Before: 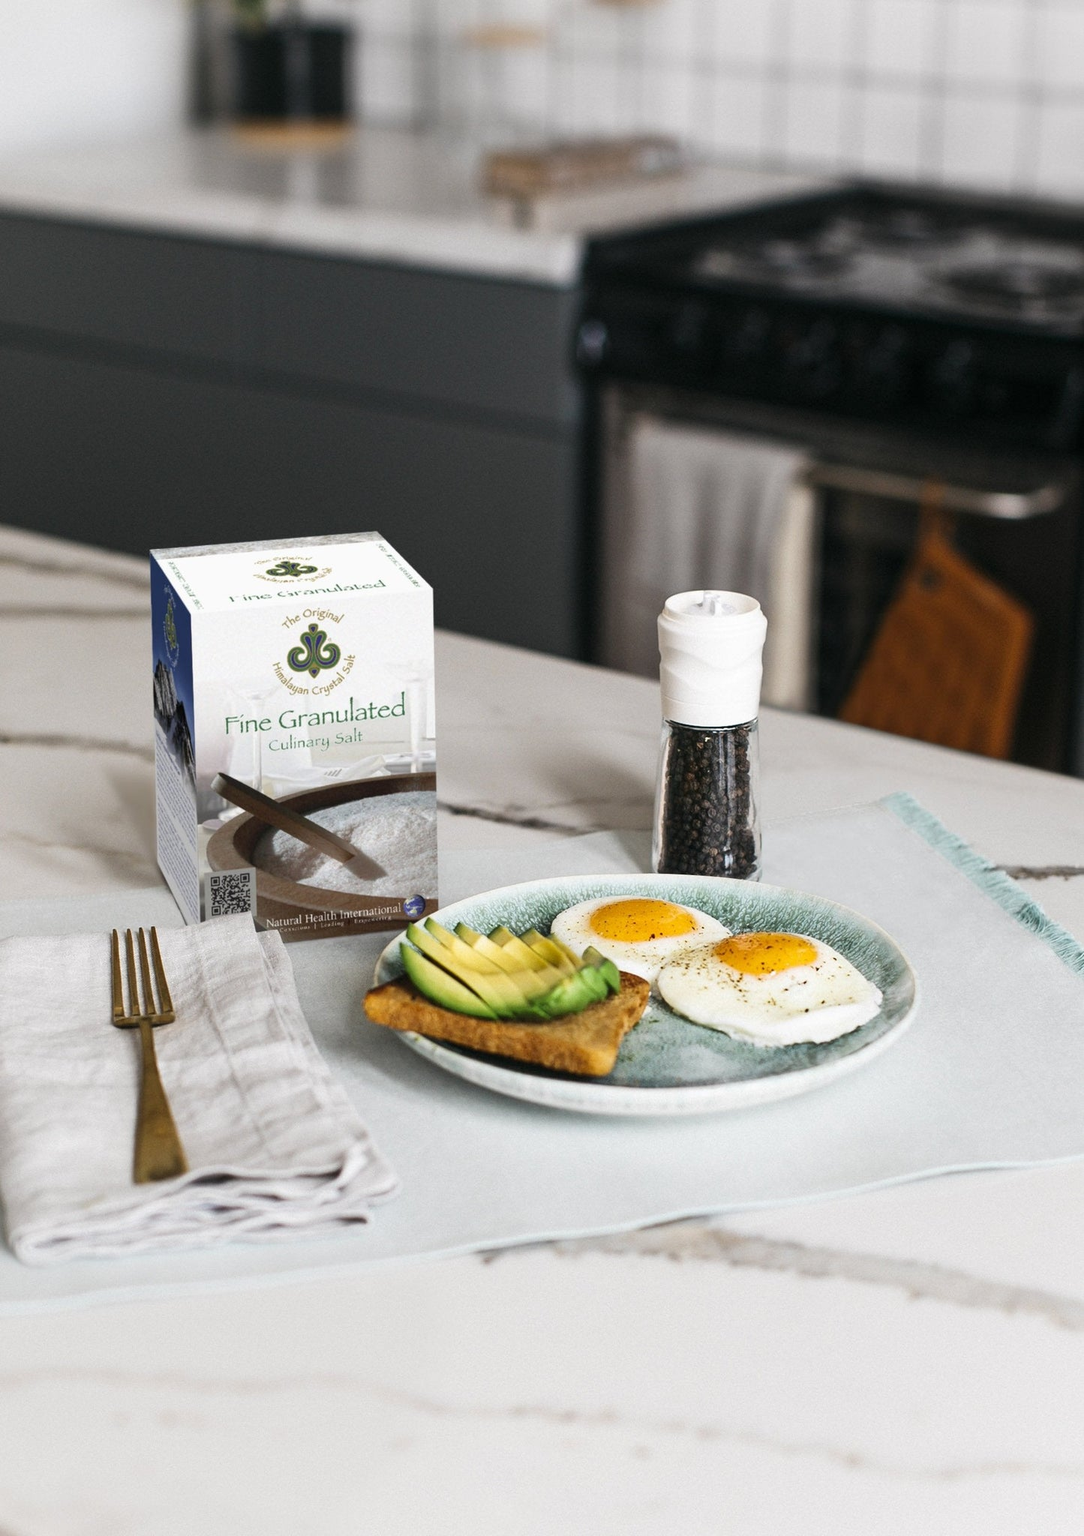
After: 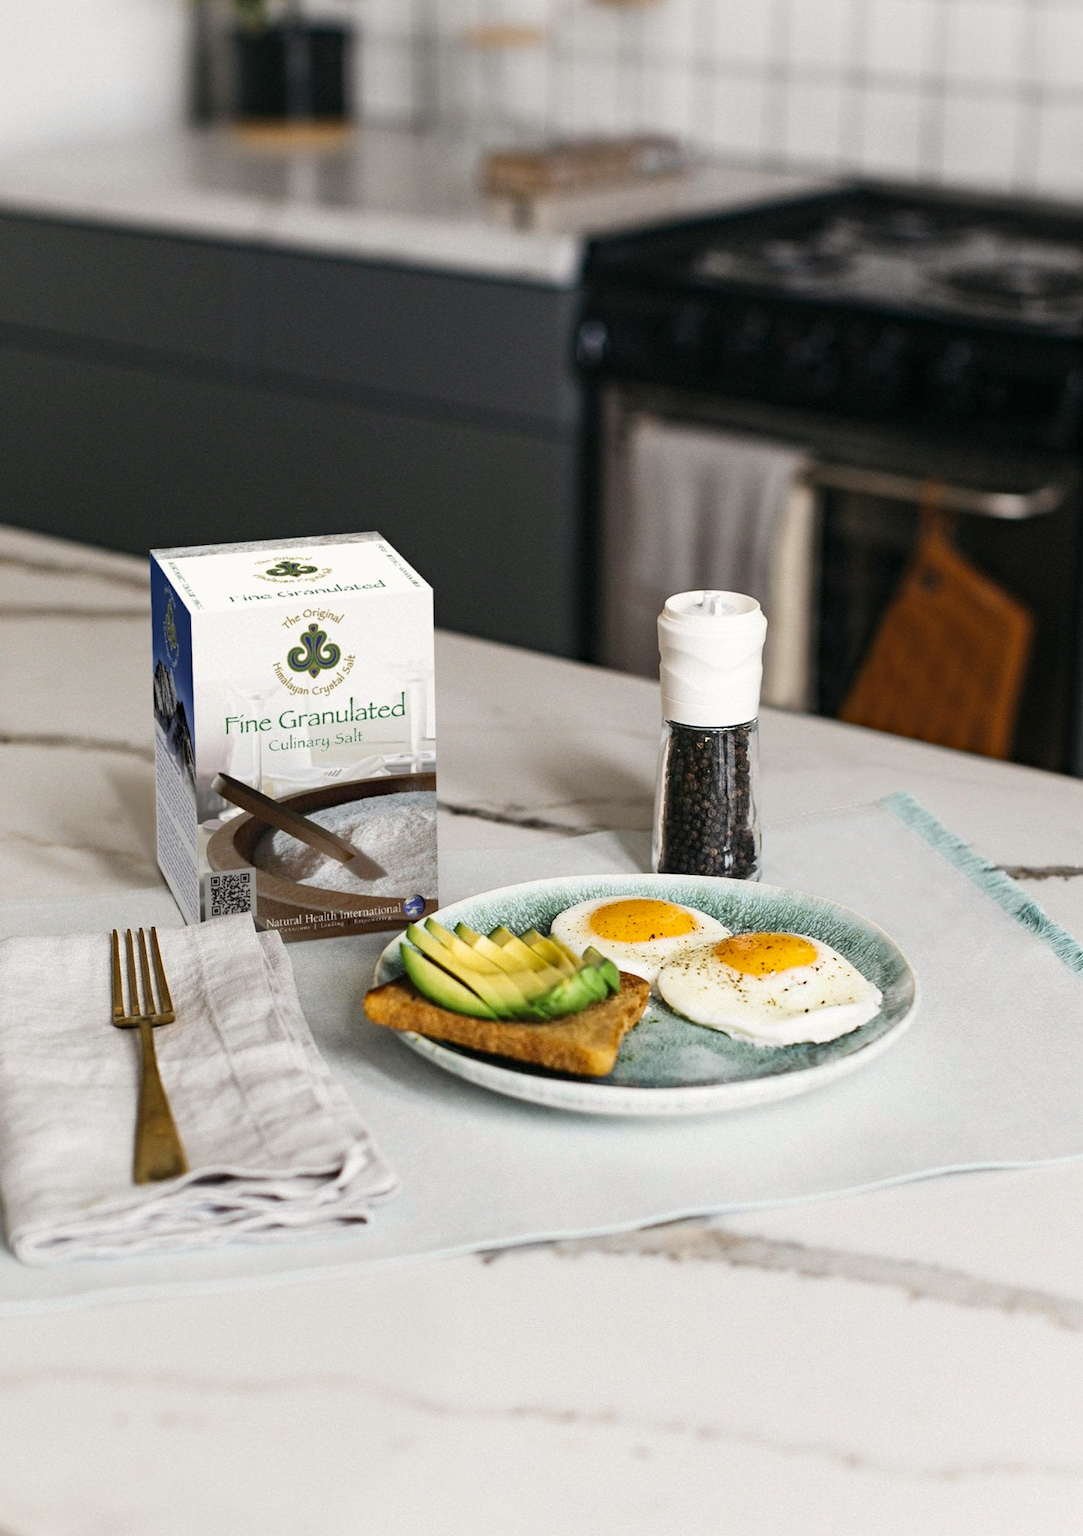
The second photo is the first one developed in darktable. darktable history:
white balance: red 1.009, blue 0.985
haze removal: compatibility mode true, adaptive false
